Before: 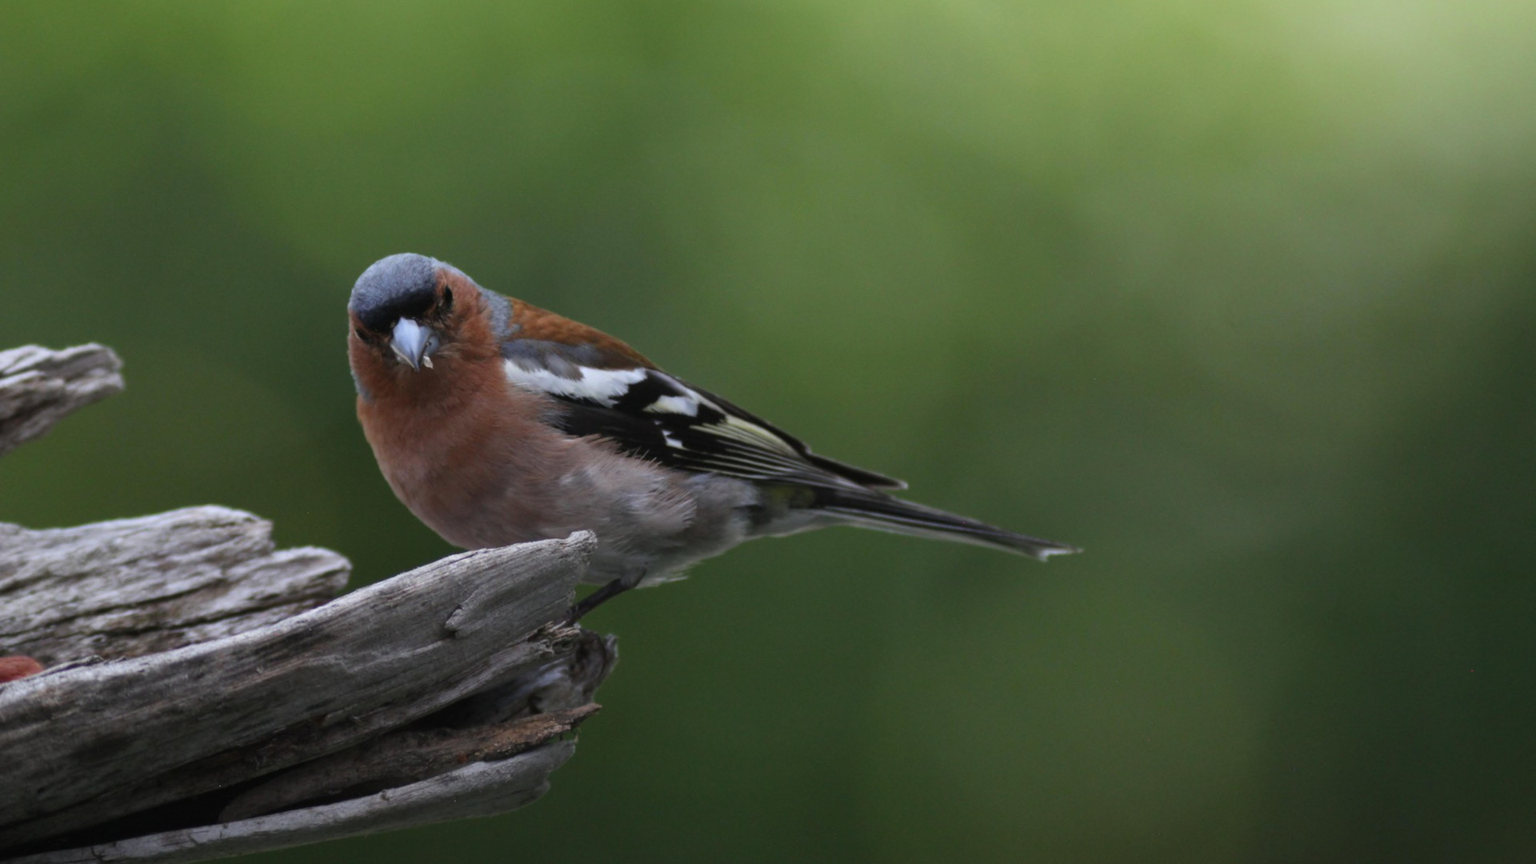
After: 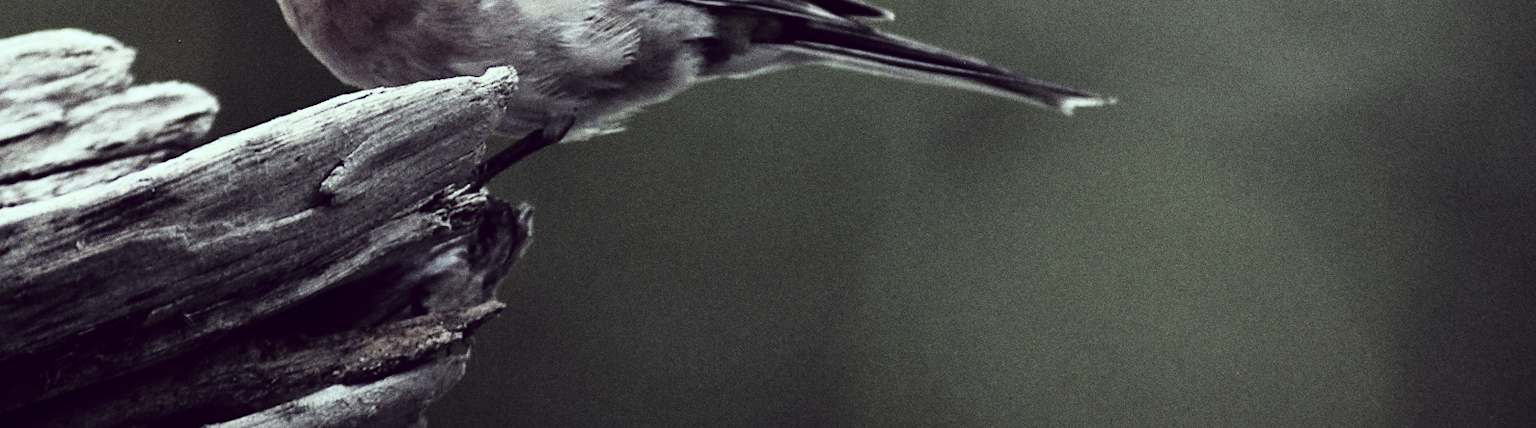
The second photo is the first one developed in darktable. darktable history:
rgb curve: curves: ch0 [(0, 0) (0.21, 0.15) (0.24, 0.21) (0.5, 0.75) (0.75, 0.96) (0.89, 0.99) (1, 1)]; ch1 [(0, 0.02) (0.21, 0.13) (0.25, 0.2) (0.5, 0.67) (0.75, 0.9) (0.89, 0.97) (1, 1)]; ch2 [(0, 0.02) (0.21, 0.13) (0.25, 0.2) (0.5, 0.67) (0.75, 0.9) (0.89, 0.97) (1, 1)], compensate middle gray true
crop: top 45.551%, bottom 12.262%
color correction: highlights a* -20.17, highlights b* 20.27, shadows a* 20.03, shadows b* -20.46, saturation 0.43
white balance: red 0.967, blue 1.049
grain: coarseness 0.09 ISO, strength 40%
sharpen: on, module defaults
rotate and perspective: rotation 0.72°, lens shift (vertical) -0.352, lens shift (horizontal) -0.051, crop left 0.152, crop right 0.859, crop top 0.019, crop bottom 0.964
